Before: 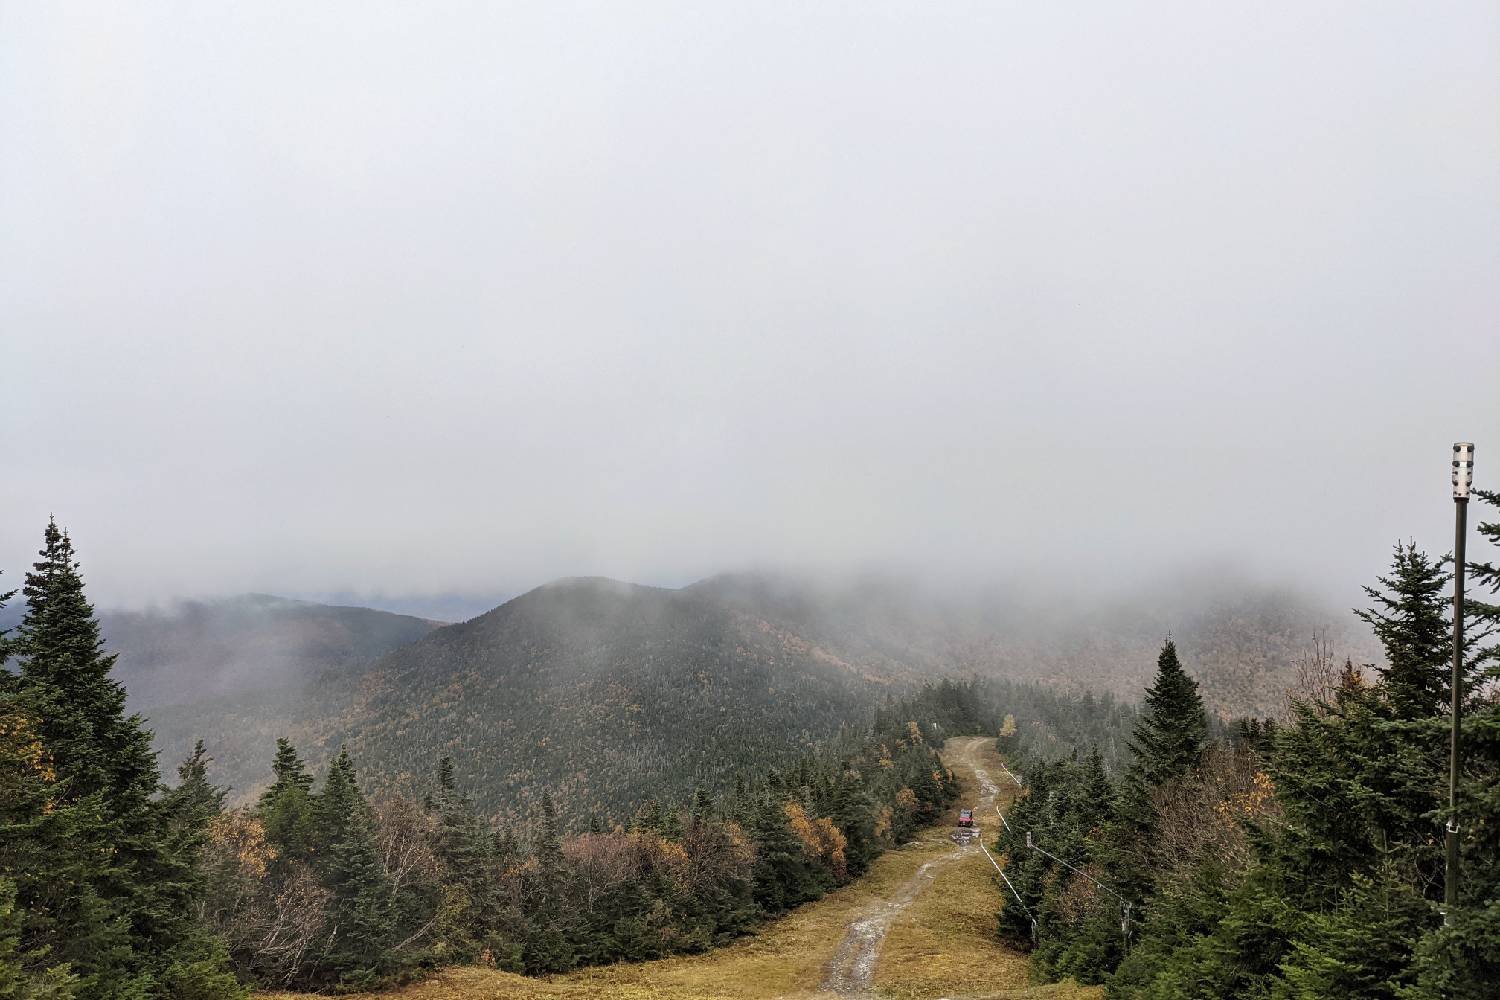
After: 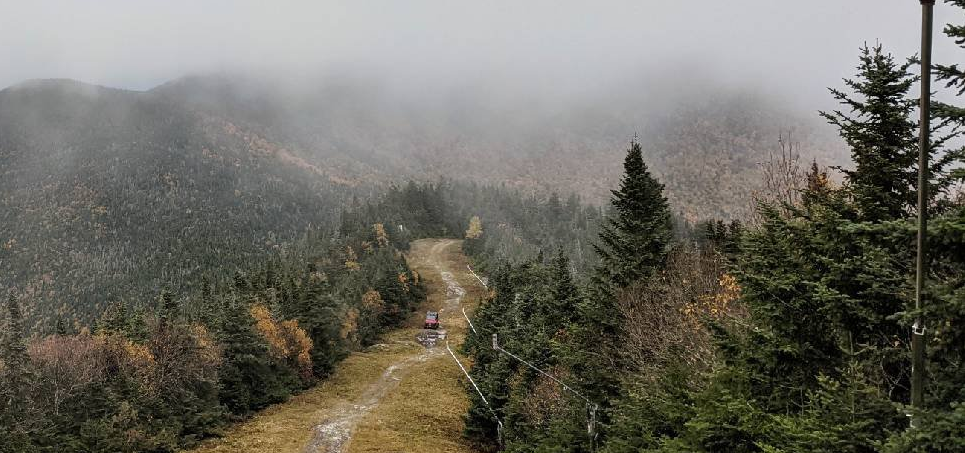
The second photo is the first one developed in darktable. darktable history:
crop and rotate: left 35.634%, top 49.805%, bottom 4.888%
